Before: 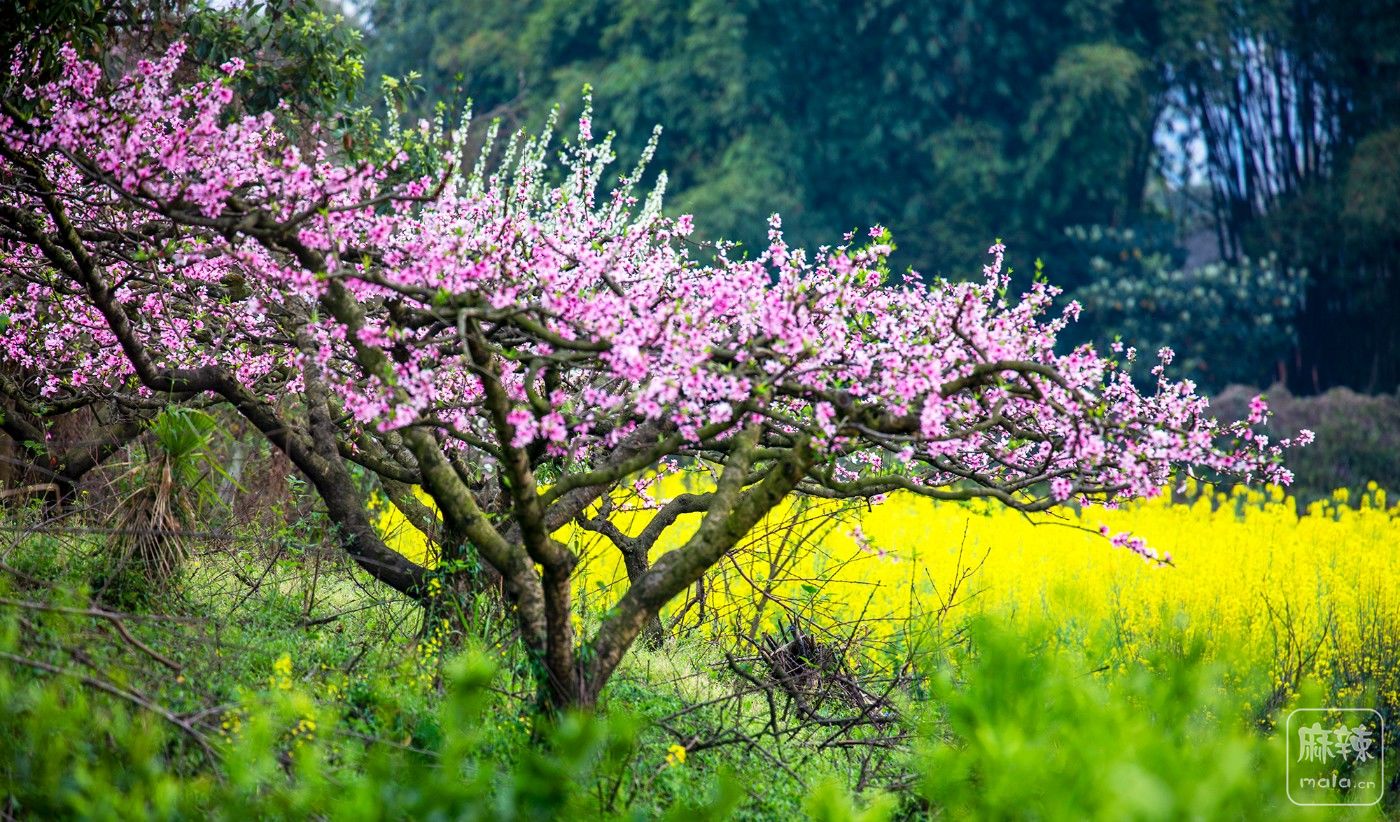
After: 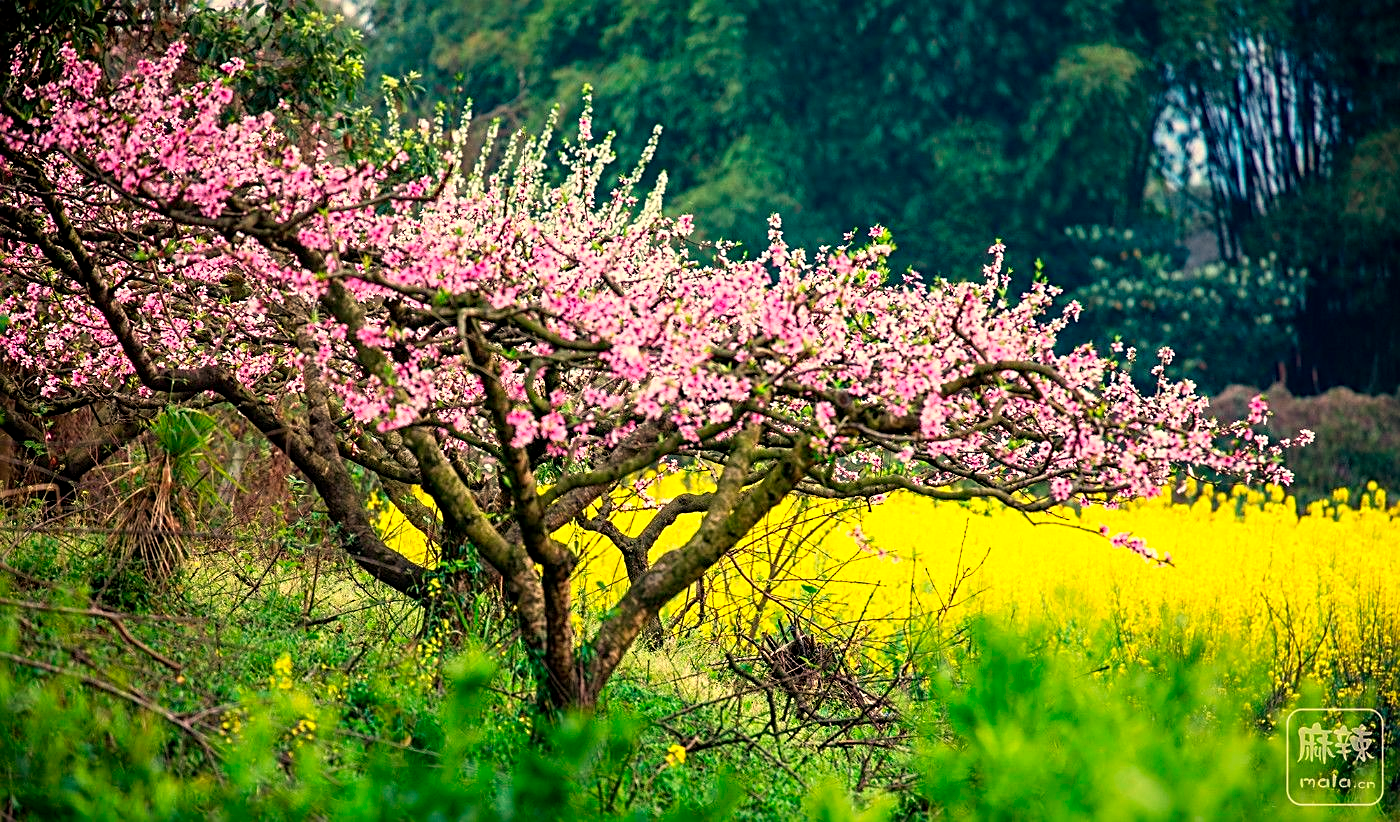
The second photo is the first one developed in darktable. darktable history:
sharpen: radius 2.767
white balance: red 1.138, green 0.996, blue 0.812
